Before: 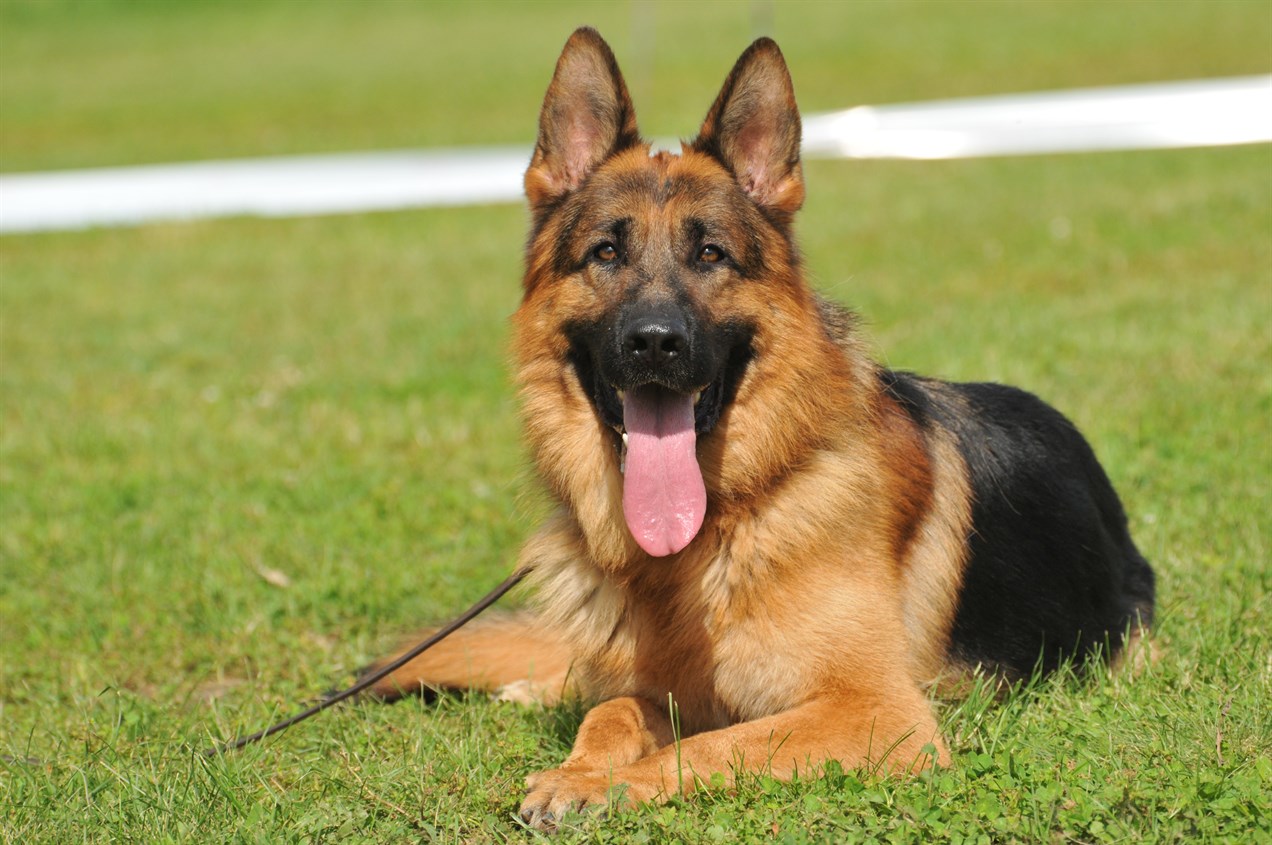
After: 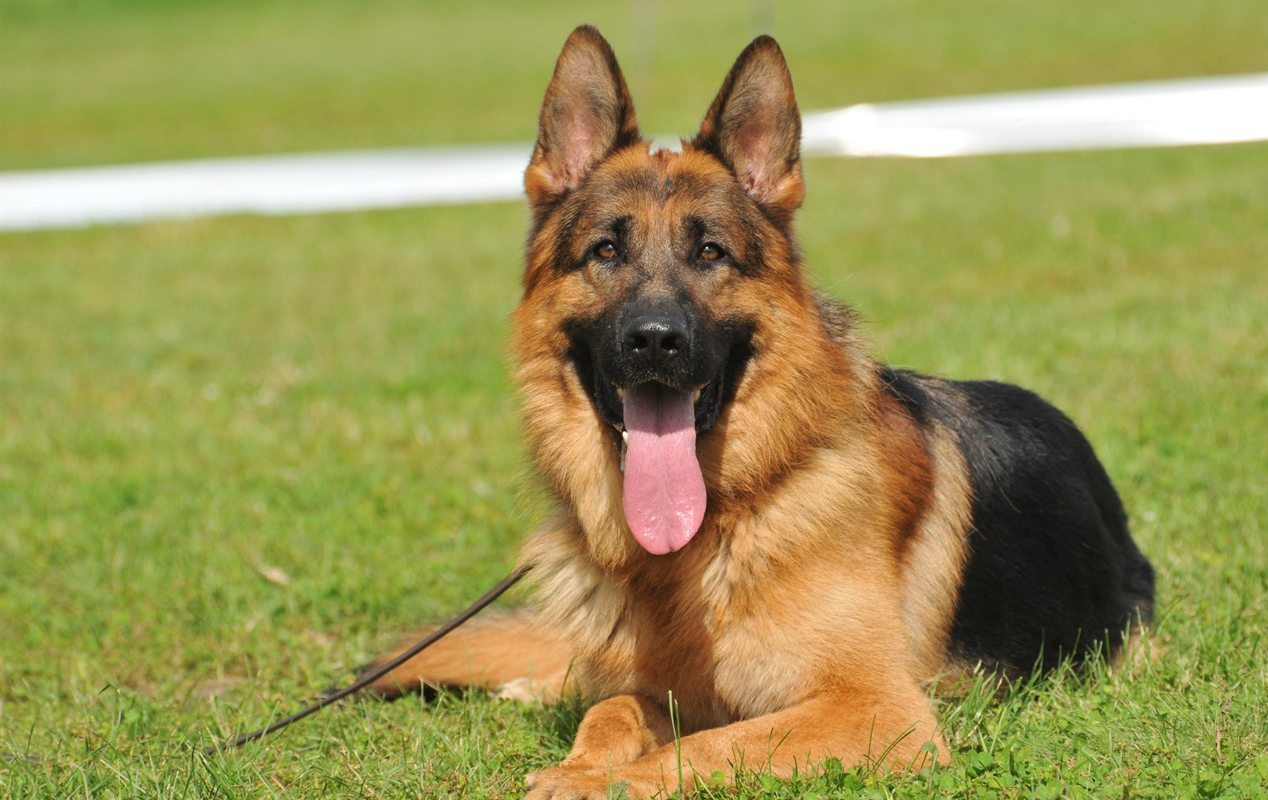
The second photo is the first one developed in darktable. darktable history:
crop: top 0.26%, right 0.259%, bottom 5.015%
